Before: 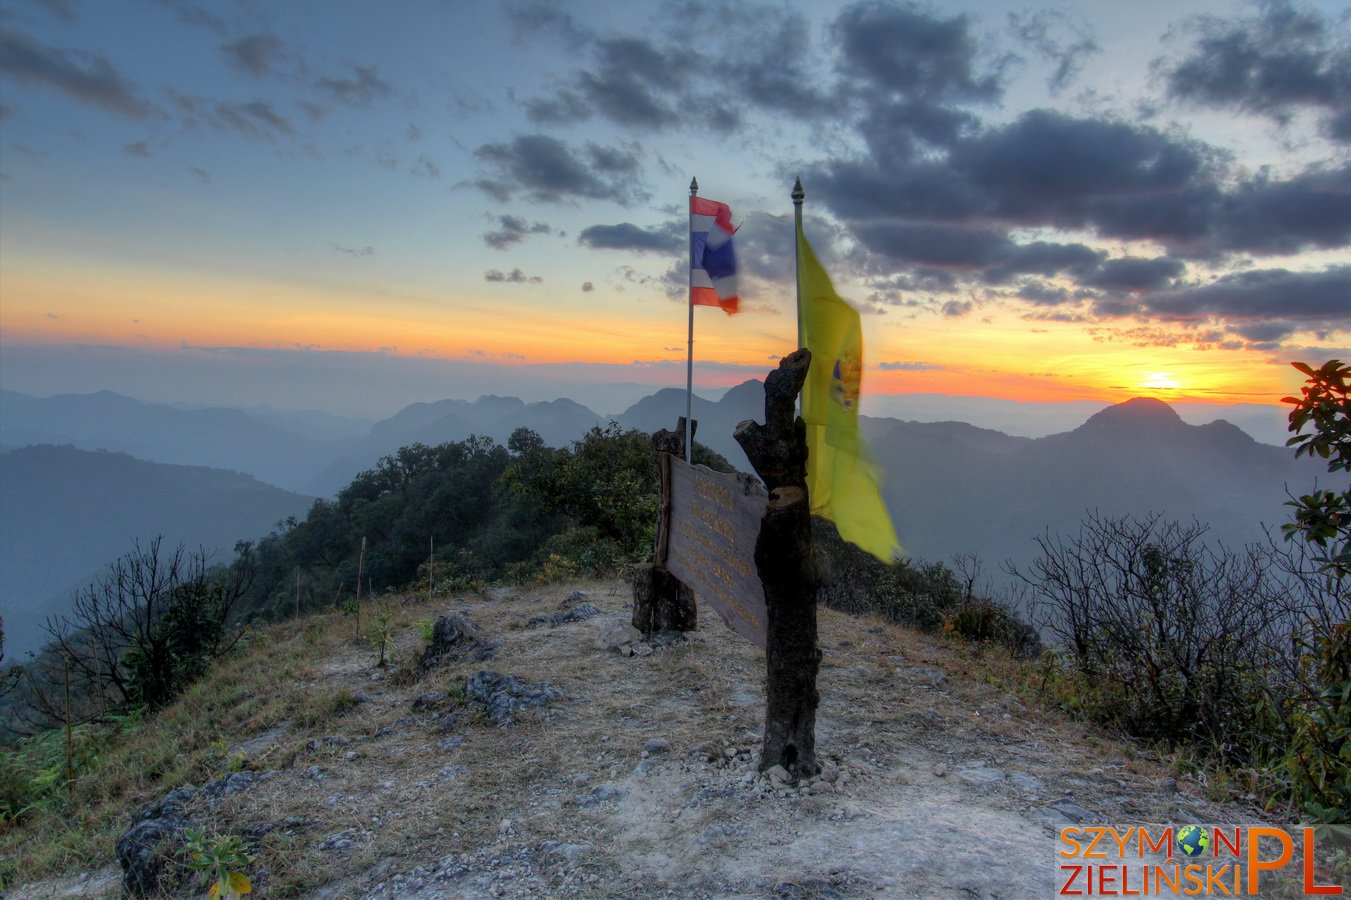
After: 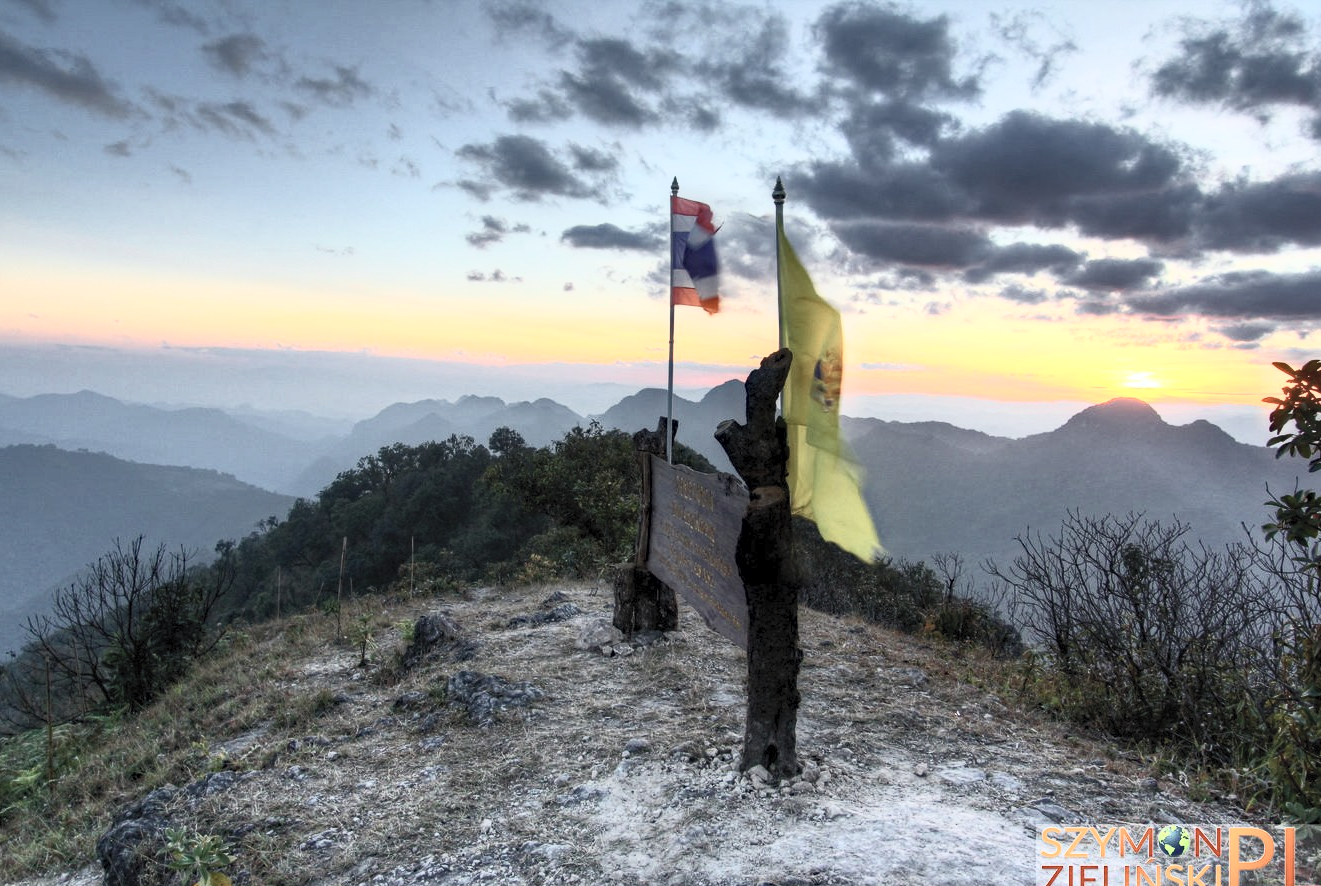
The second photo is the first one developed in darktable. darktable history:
crop and rotate: left 1.511%, right 0.666%, bottom 1.486%
haze removal: compatibility mode true, adaptive false
contrast brightness saturation: contrast 0.577, brightness 0.569, saturation -0.33
